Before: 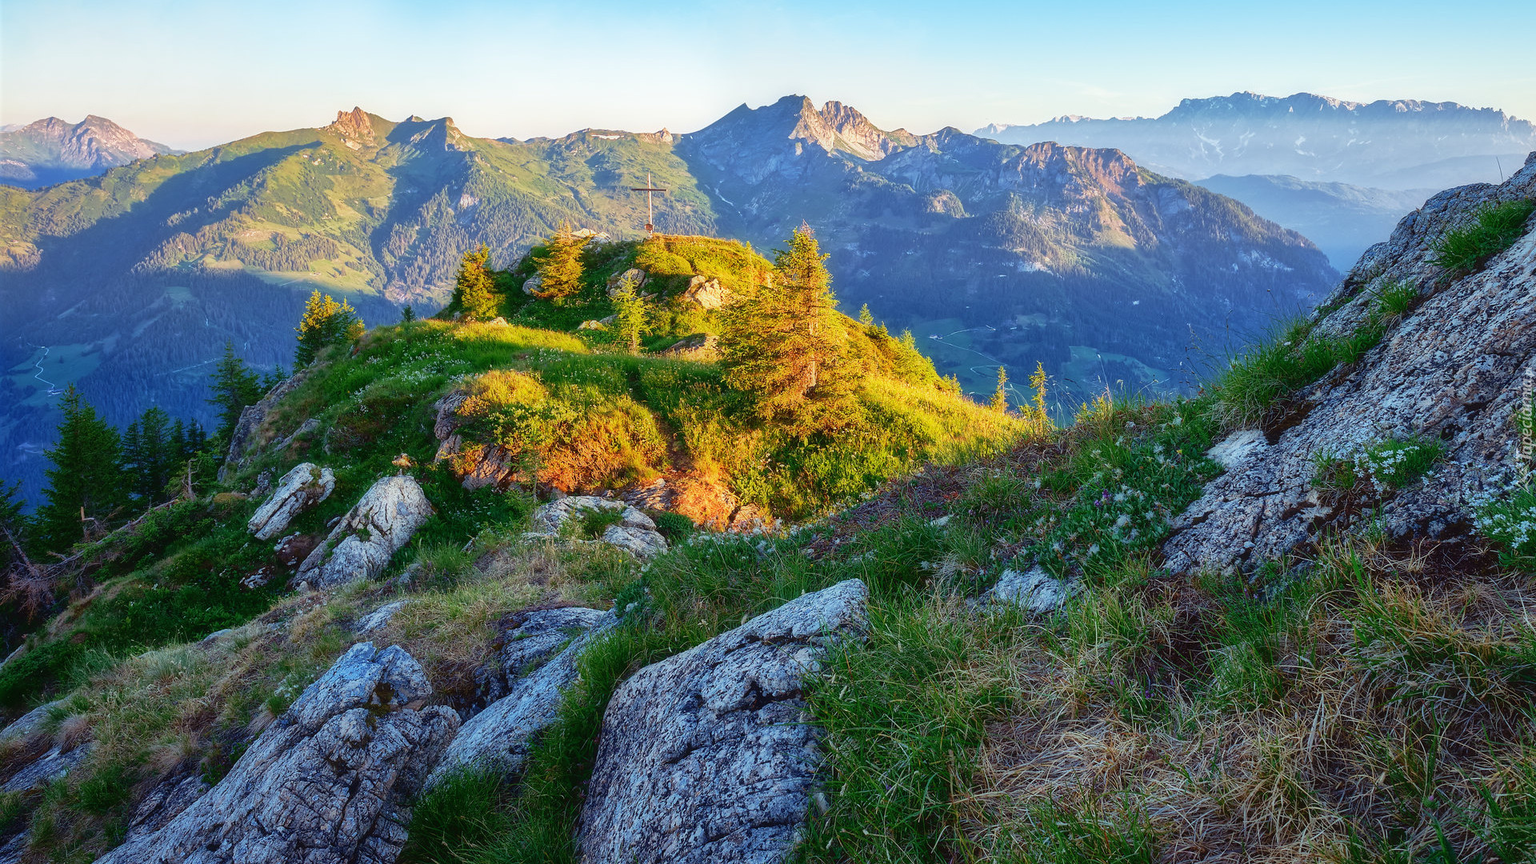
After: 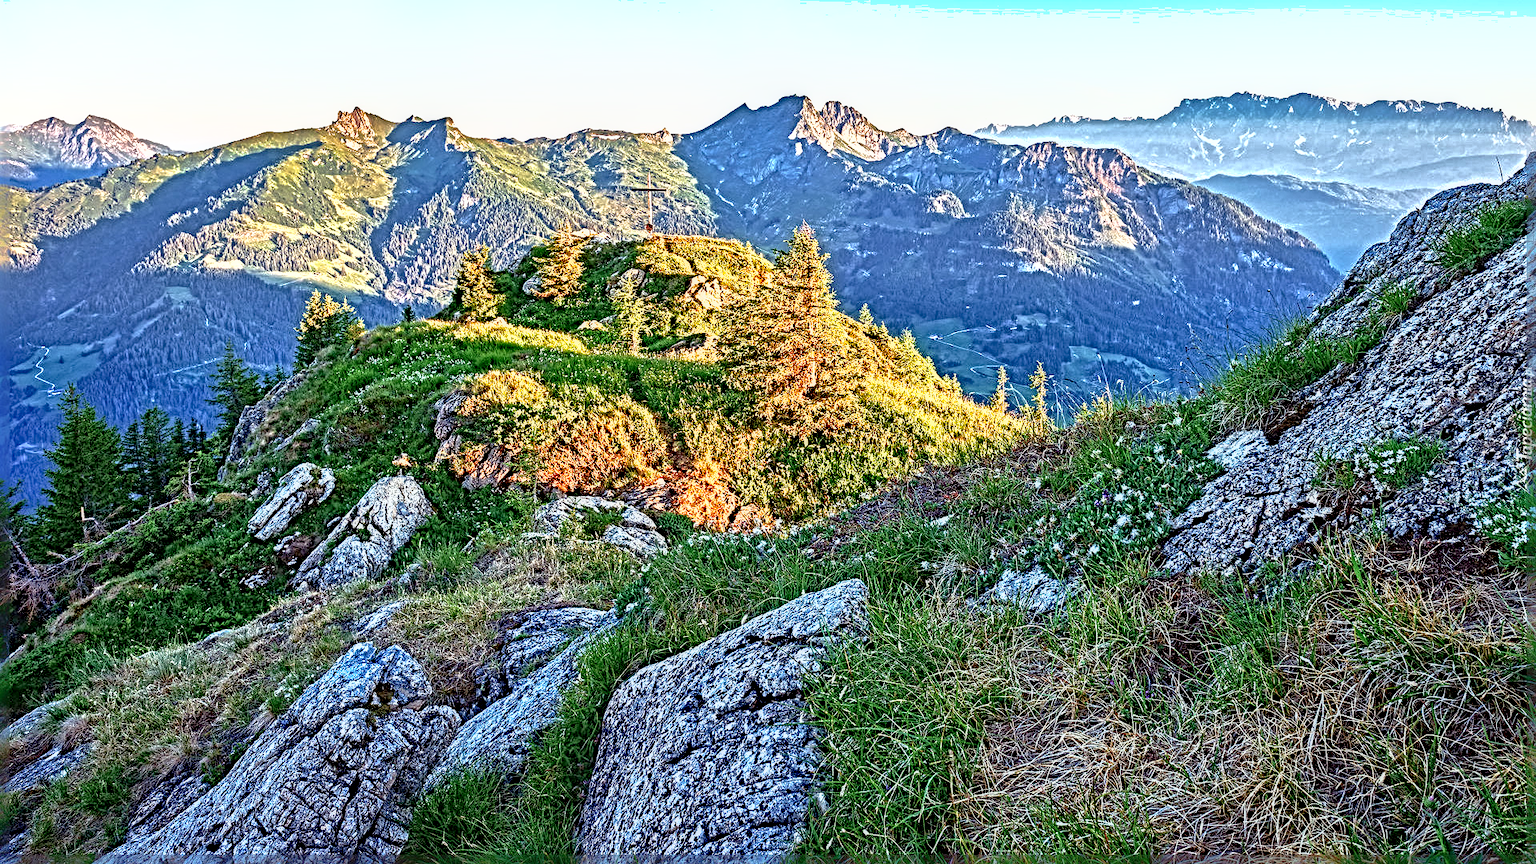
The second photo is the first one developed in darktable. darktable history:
shadows and highlights: on, module defaults
exposure: exposure 0.574 EV, compensate highlight preservation false
sharpen: radius 6.3, amount 1.8, threshold 0
local contrast: on, module defaults
